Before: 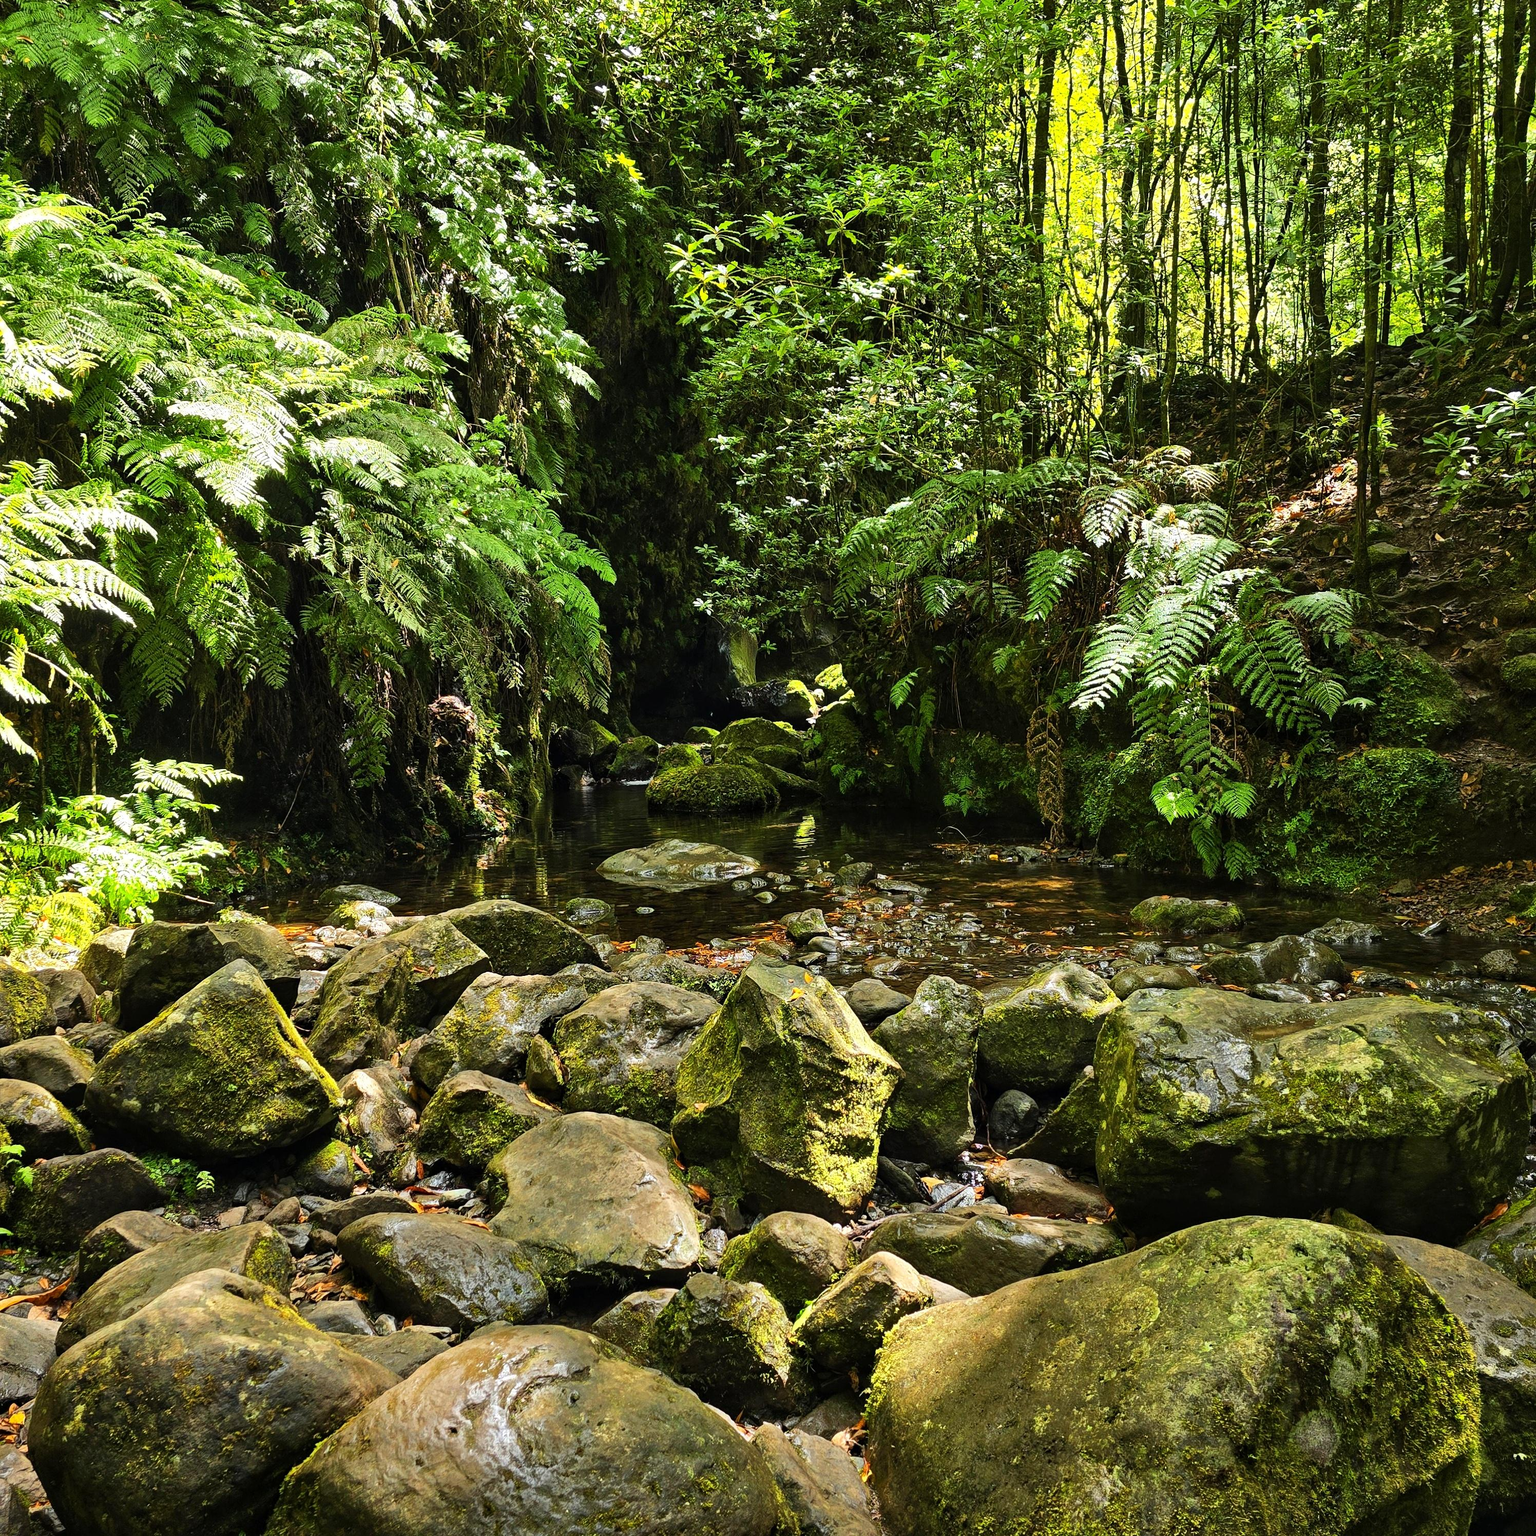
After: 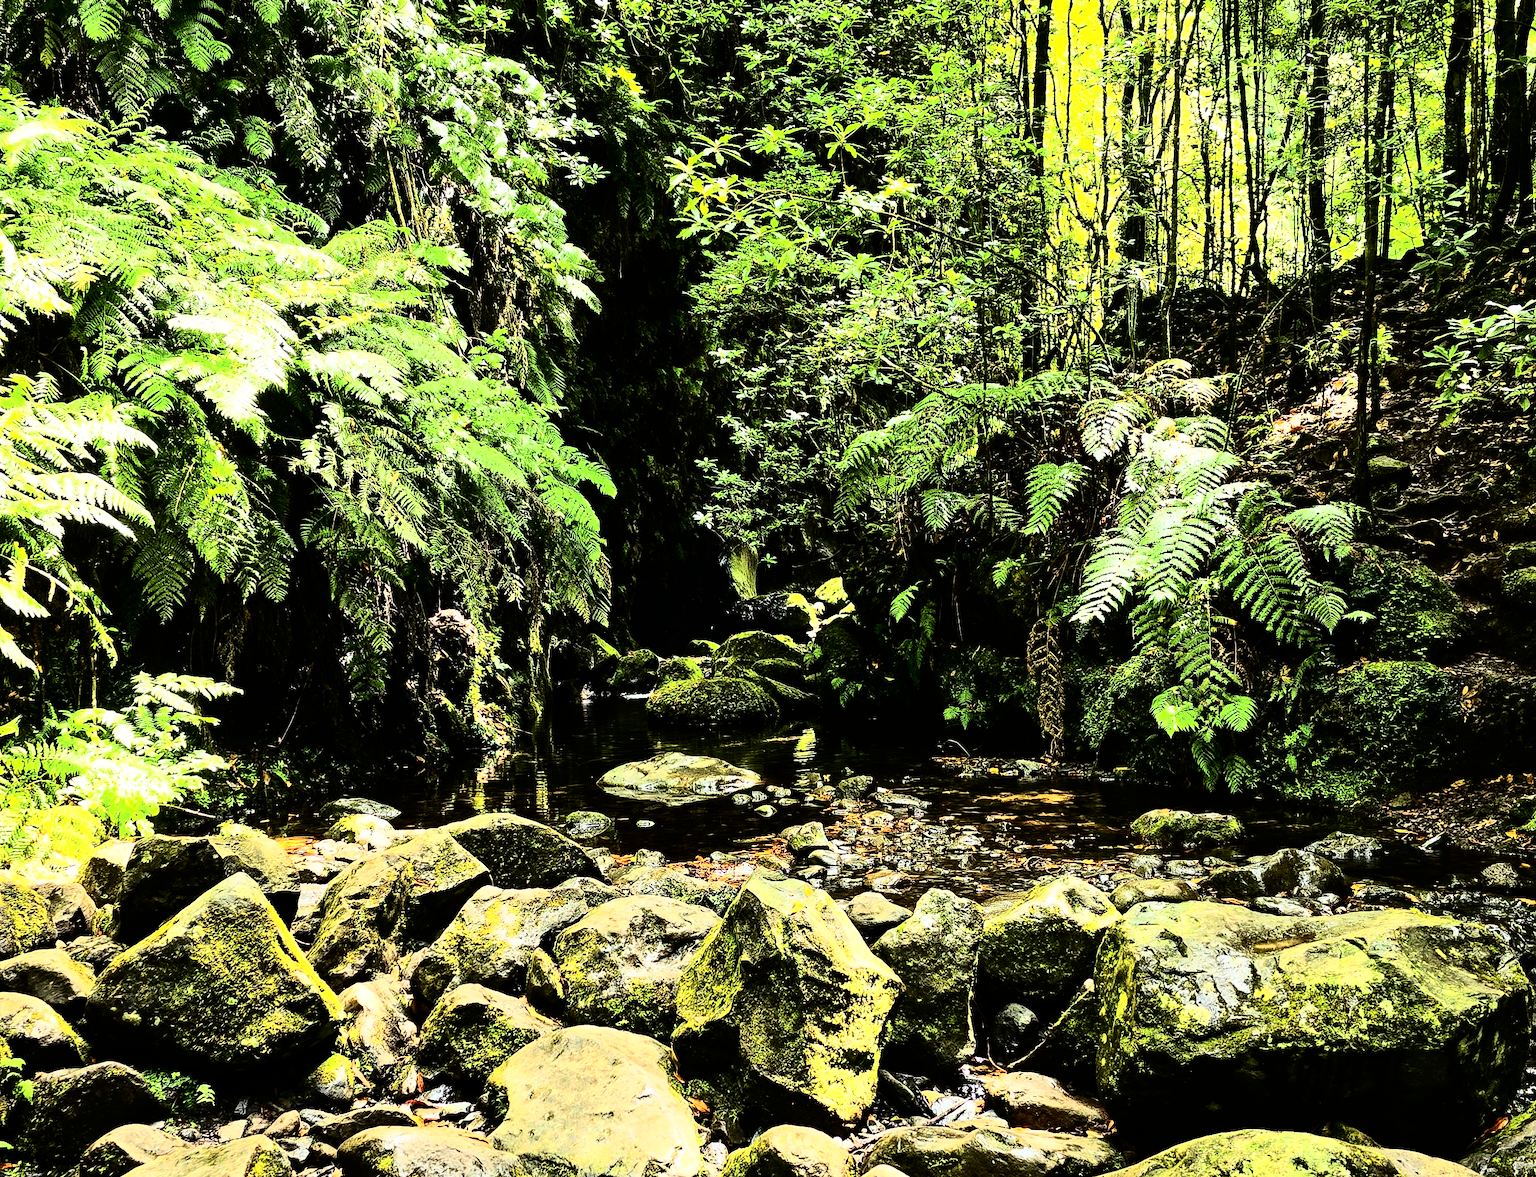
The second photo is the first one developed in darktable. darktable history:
rgb curve: curves: ch0 [(0, 0) (0.21, 0.15) (0.24, 0.21) (0.5, 0.75) (0.75, 0.96) (0.89, 0.99) (1, 1)]; ch1 [(0, 0.02) (0.21, 0.13) (0.25, 0.2) (0.5, 0.67) (0.75, 0.9) (0.89, 0.97) (1, 1)]; ch2 [(0, 0.02) (0.21, 0.13) (0.25, 0.2) (0.5, 0.67) (0.75, 0.9) (0.89, 0.97) (1, 1)], compensate middle gray true
crop: top 5.667%, bottom 17.637%
contrast brightness saturation: contrast 0.28
